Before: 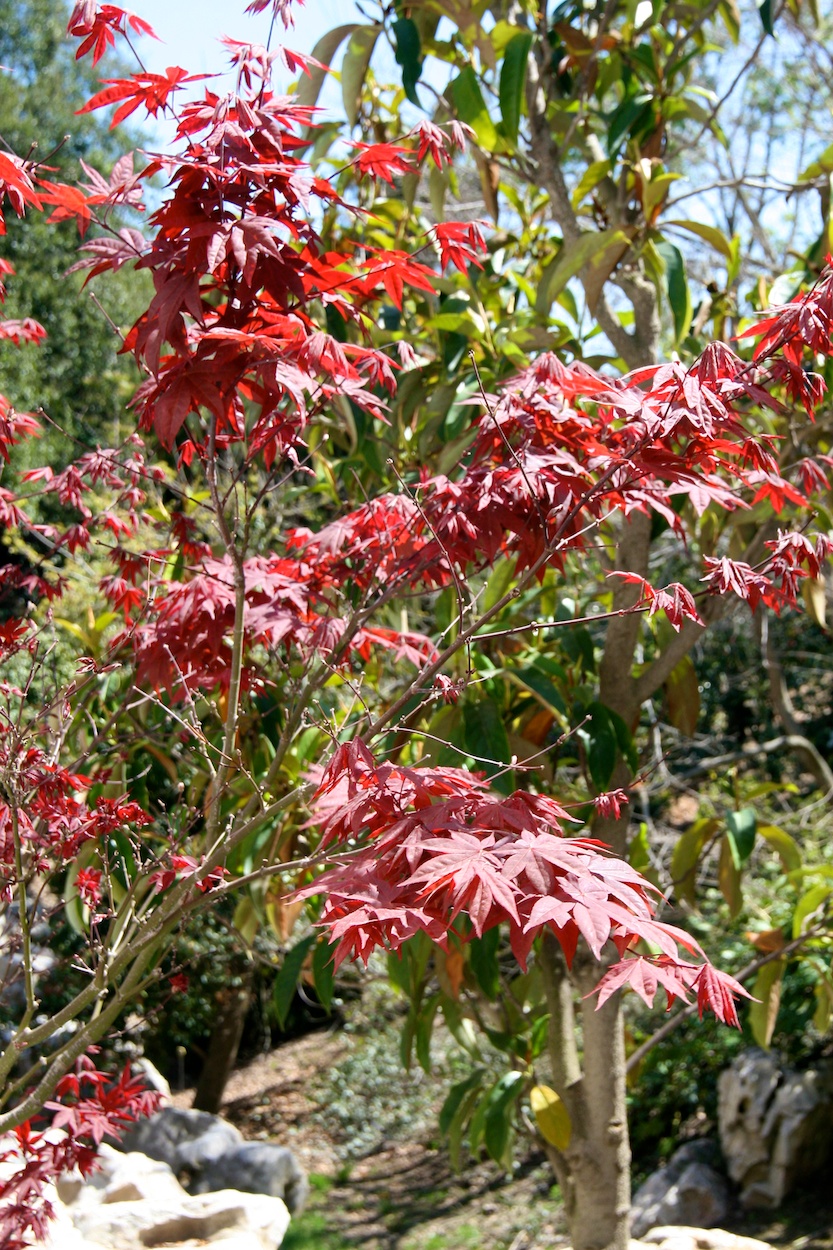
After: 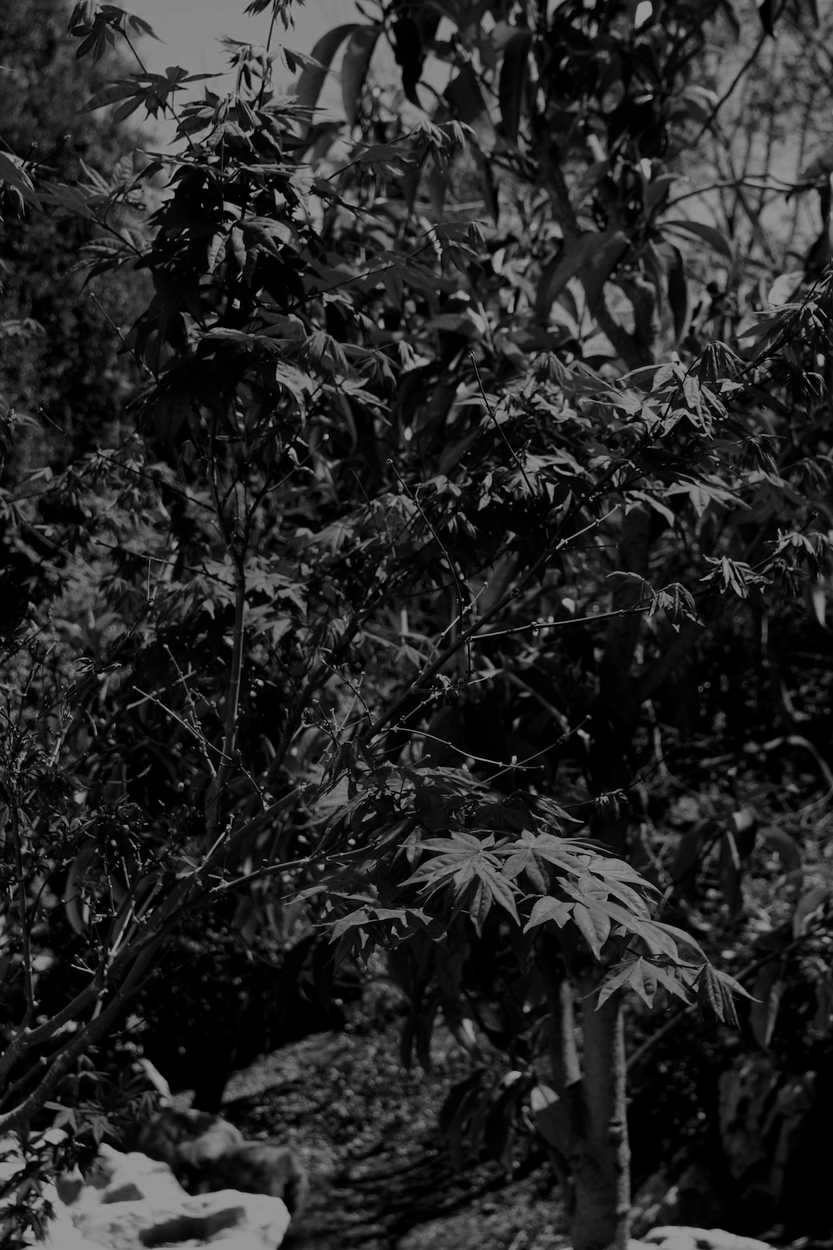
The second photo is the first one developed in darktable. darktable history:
contrast brightness saturation: contrast 0.016, brightness -0.98, saturation -1
filmic rgb: black relative exposure -7.65 EV, white relative exposure 4.56 EV, hardness 3.61
